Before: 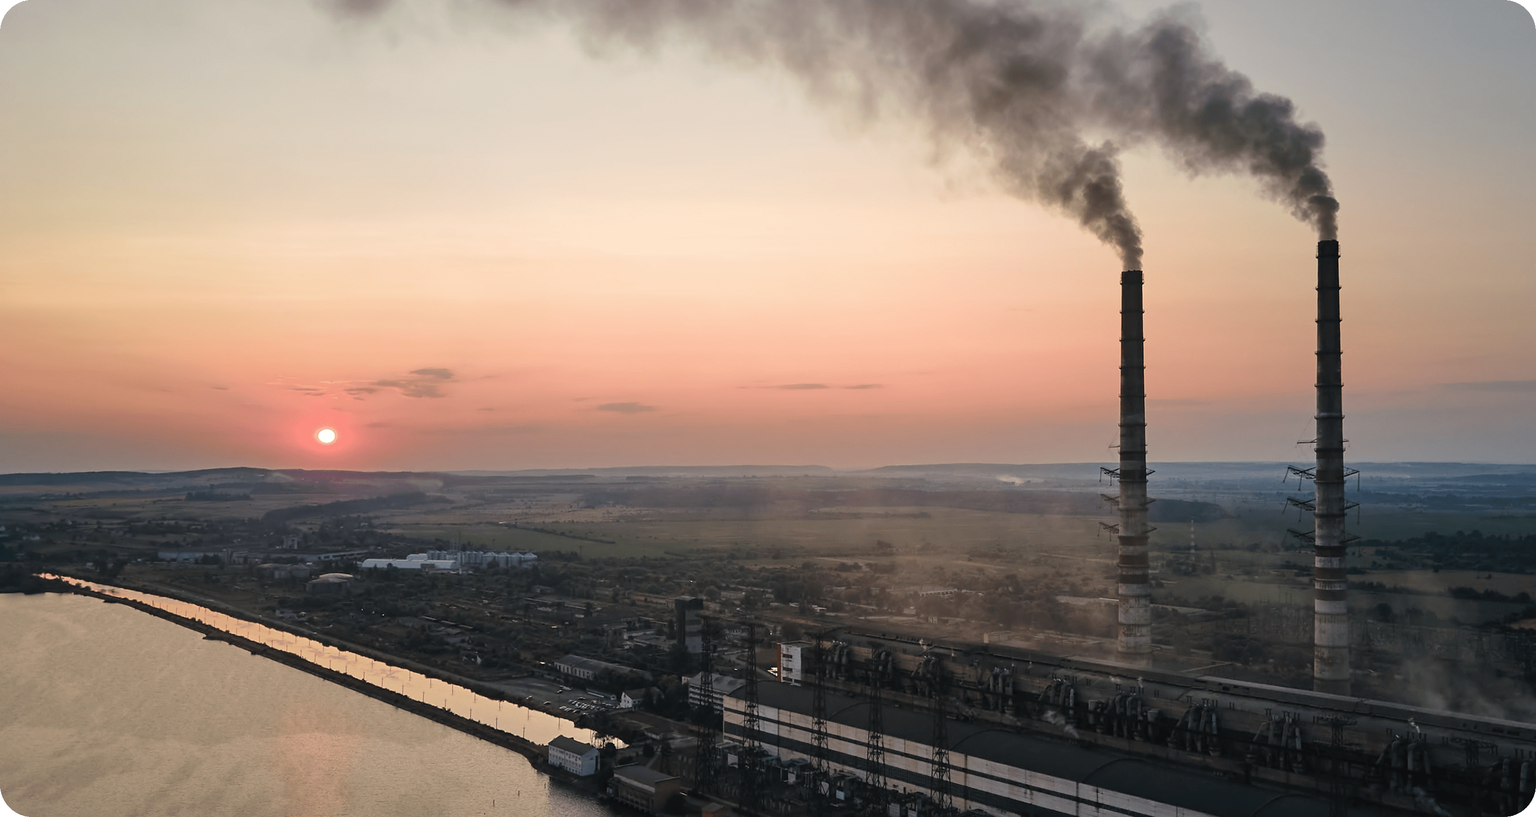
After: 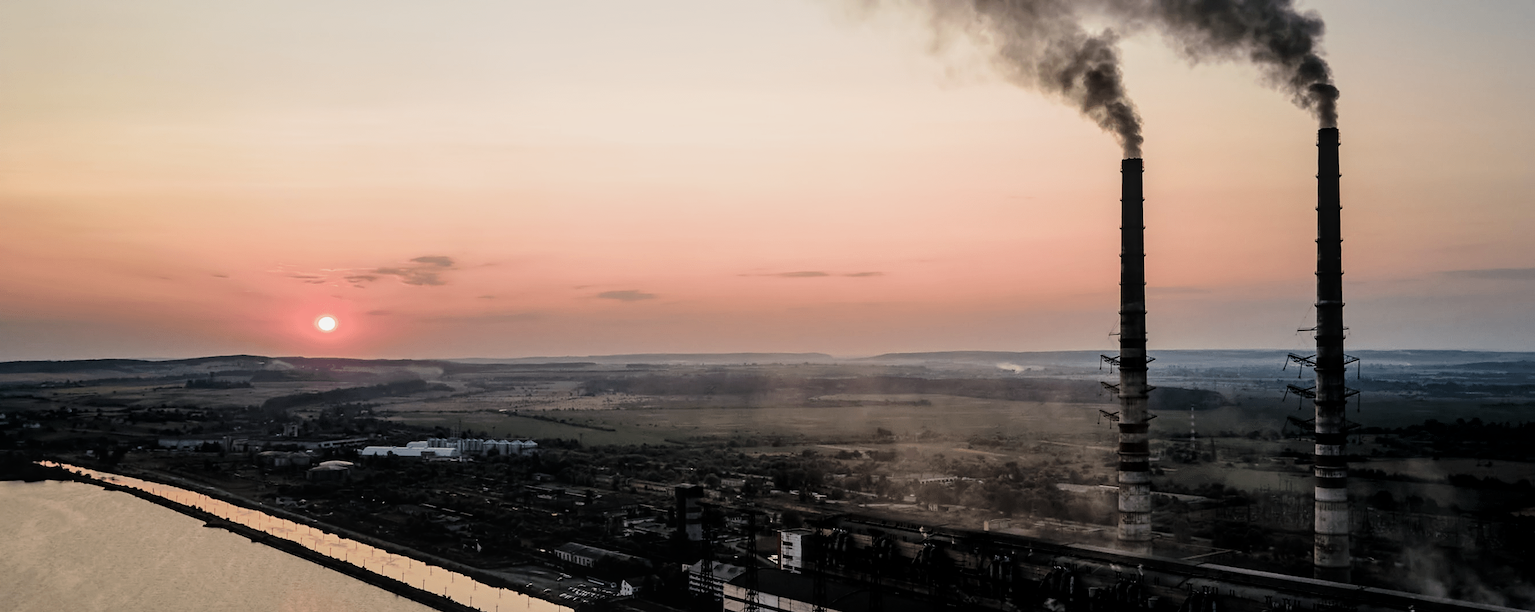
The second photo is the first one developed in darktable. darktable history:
crop: top 13.819%, bottom 11.169%
local contrast: on, module defaults
filmic rgb: black relative exposure -5 EV, white relative exposure 3.5 EV, hardness 3.19, contrast 1.4, highlights saturation mix -50%
